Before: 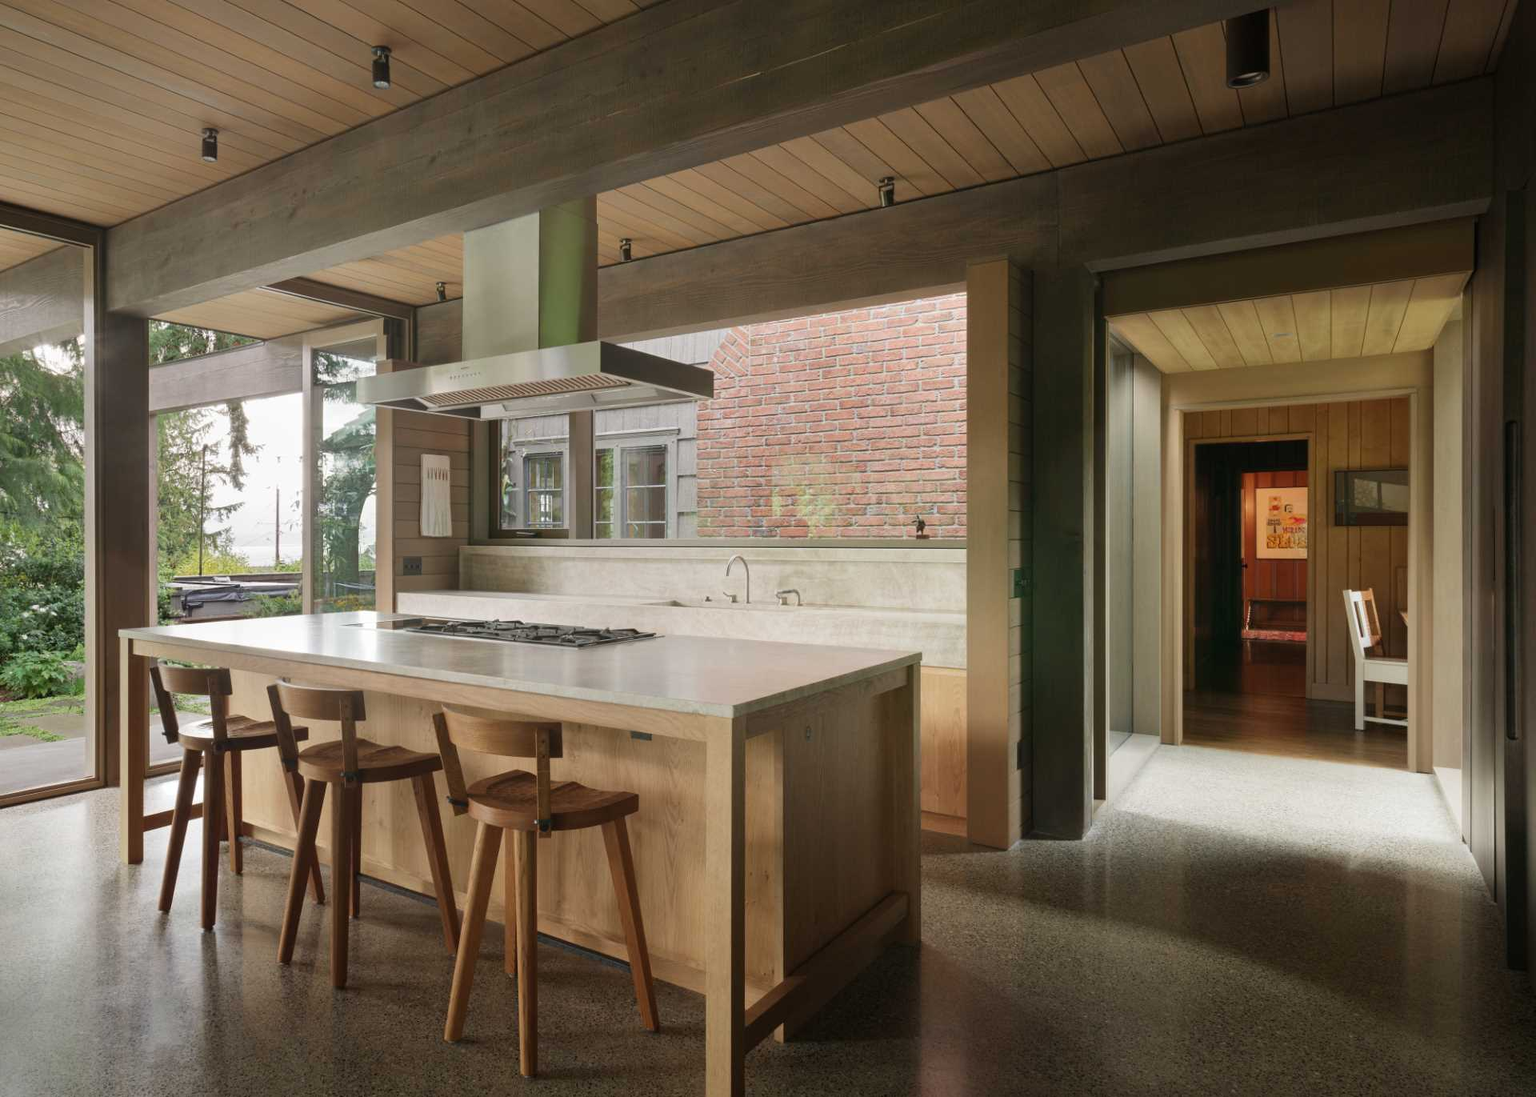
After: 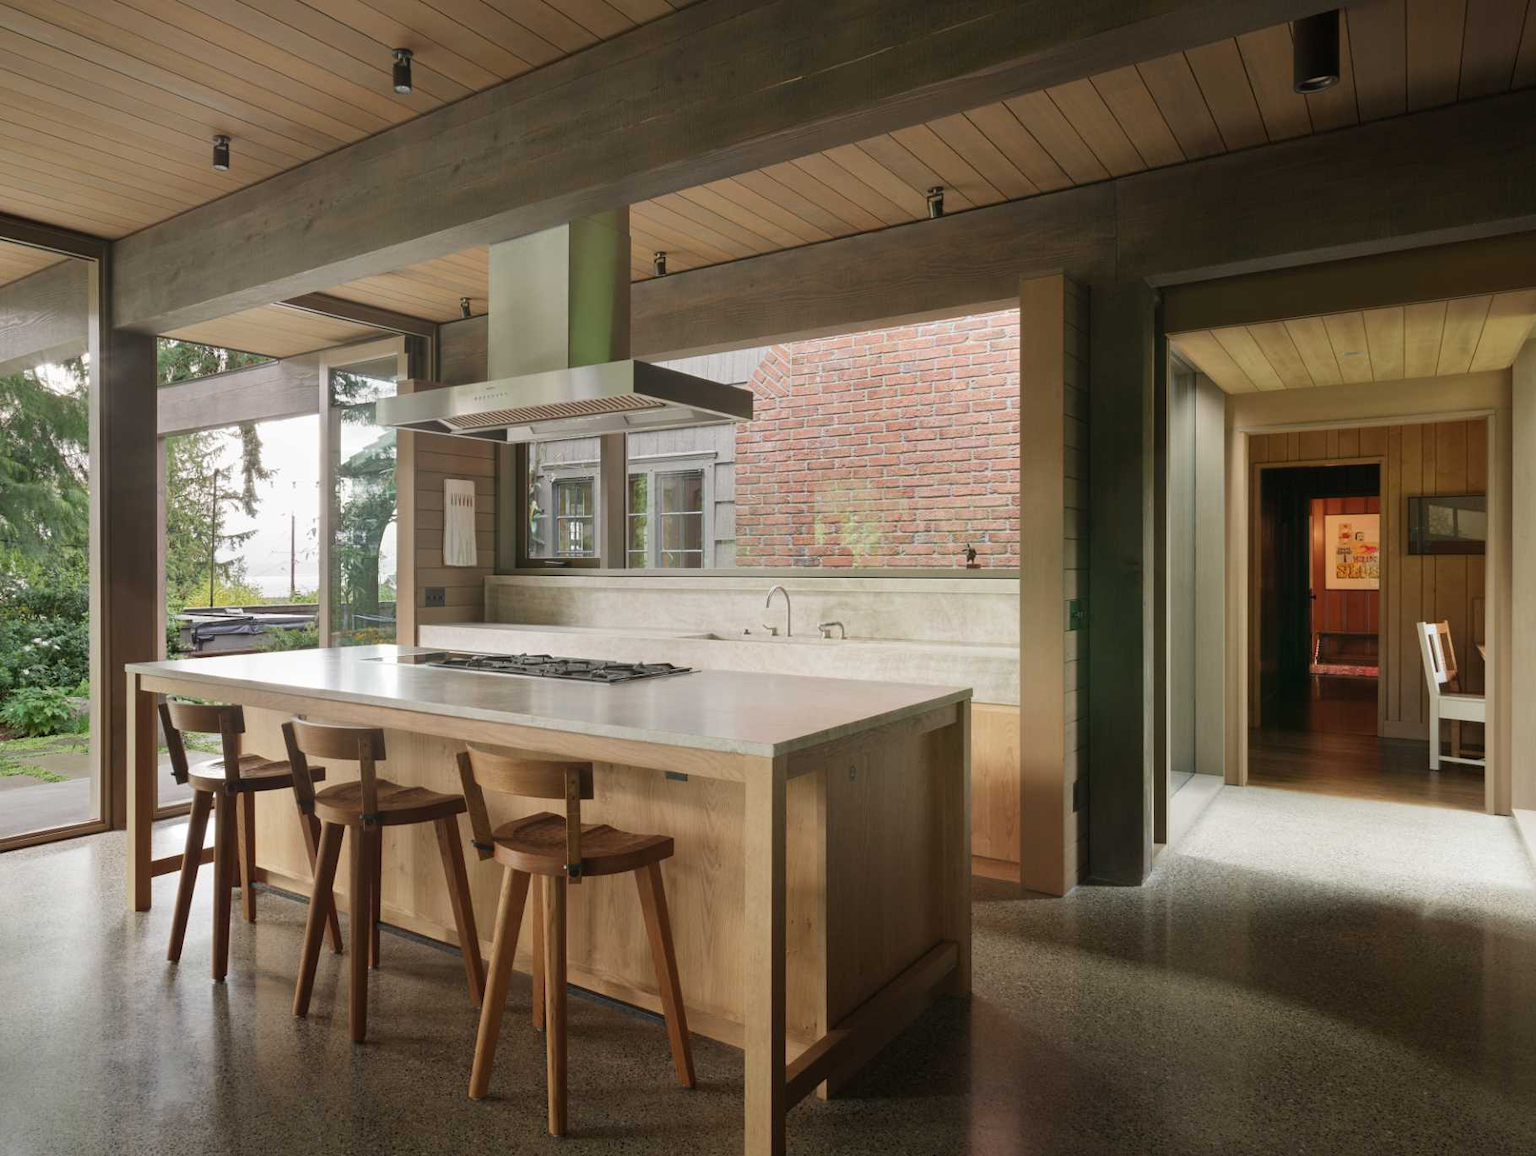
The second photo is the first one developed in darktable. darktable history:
crop and rotate: right 5.167%
contrast equalizer: y [[0.5 ×6], [0.5 ×6], [0.5, 0.5, 0.501, 0.545, 0.707, 0.863], [0 ×6], [0 ×6]]
